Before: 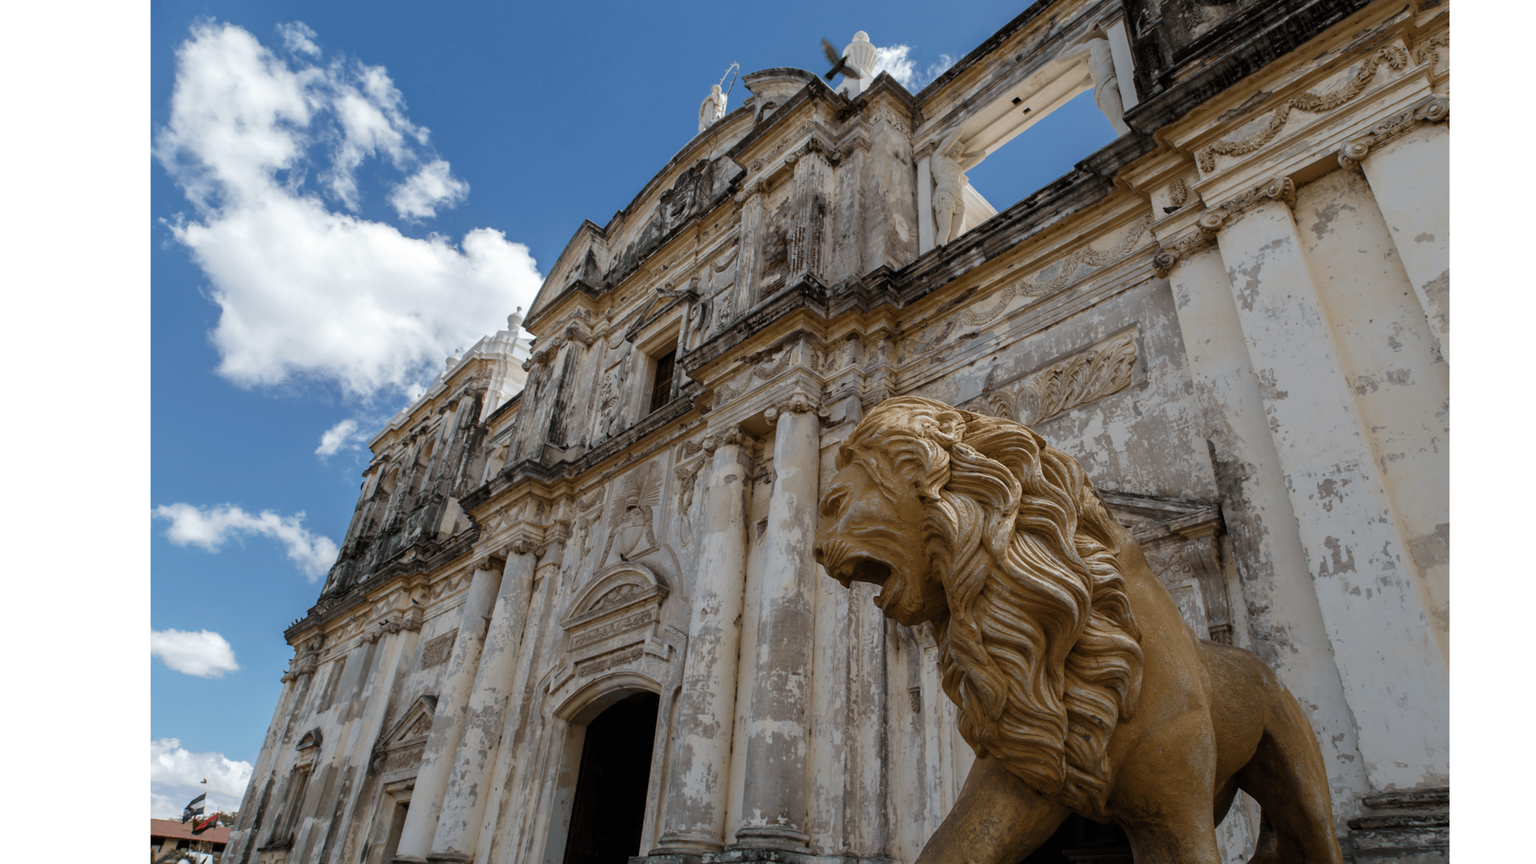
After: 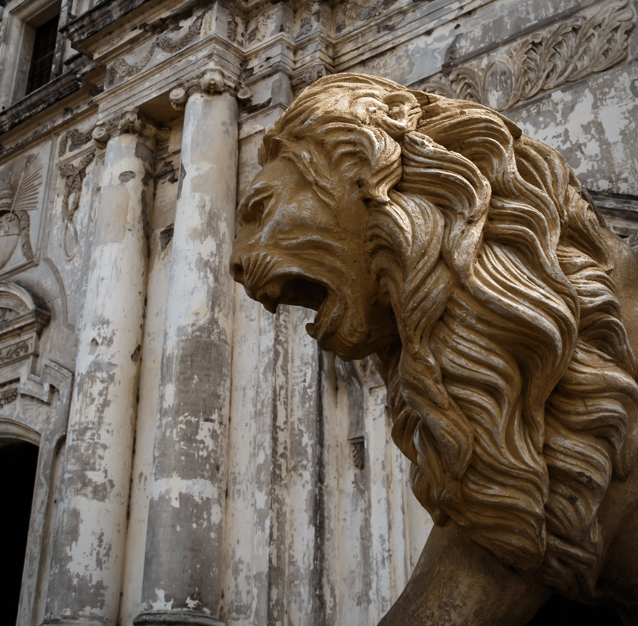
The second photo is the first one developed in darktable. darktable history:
tone equalizer: -8 EV -0.764 EV, -7 EV -0.696 EV, -6 EV -0.579 EV, -5 EV -0.416 EV, -3 EV 0.389 EV, -2 EV 0.6 EV, -1 EV 0.682 EV, +0 EV 0.721 EV, edges refinement/feathering 500, mask exposure compensation -1.57 EV, preserve details no
crop: left 40.944%, top 39.144%, right 25.797%, bottom 2.888%
vignetting: fall-off radius 70.27%, automatic ratio true
